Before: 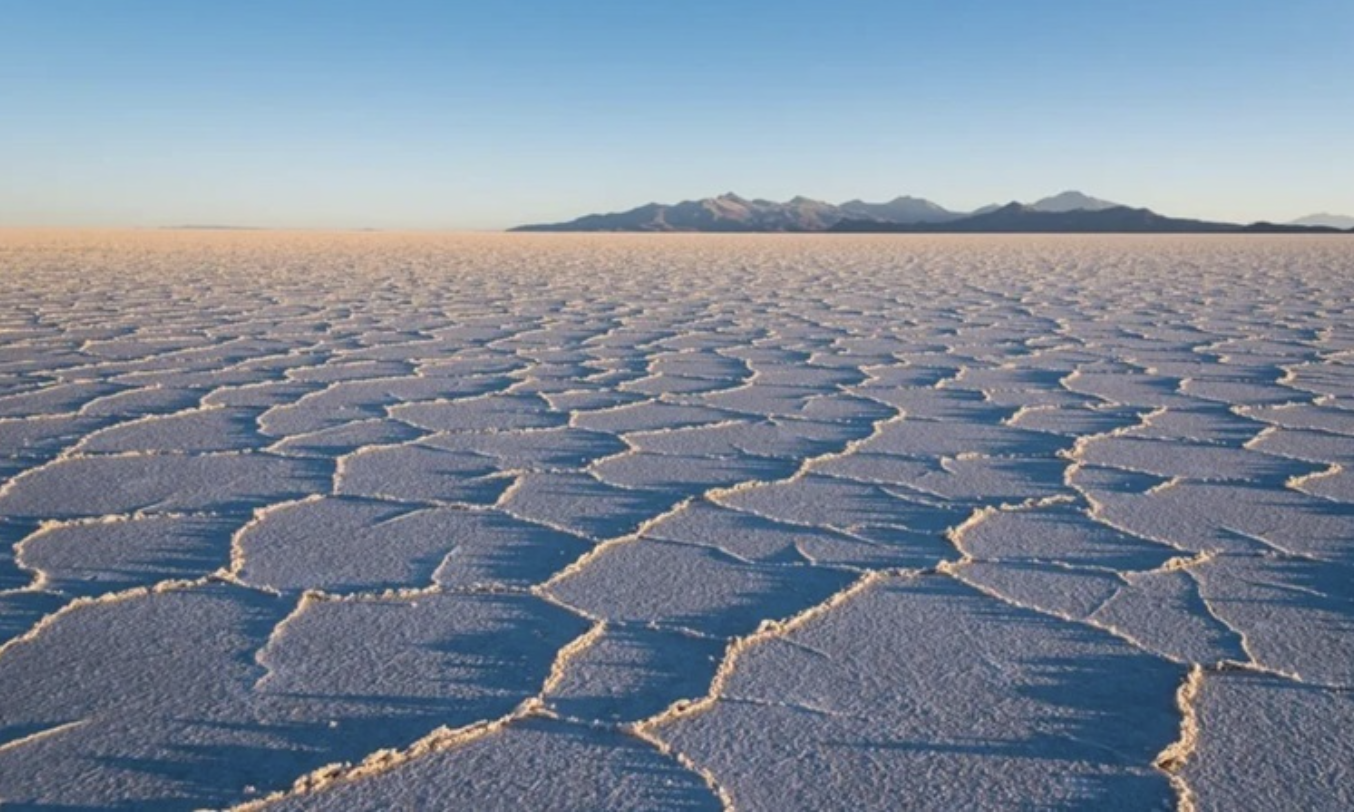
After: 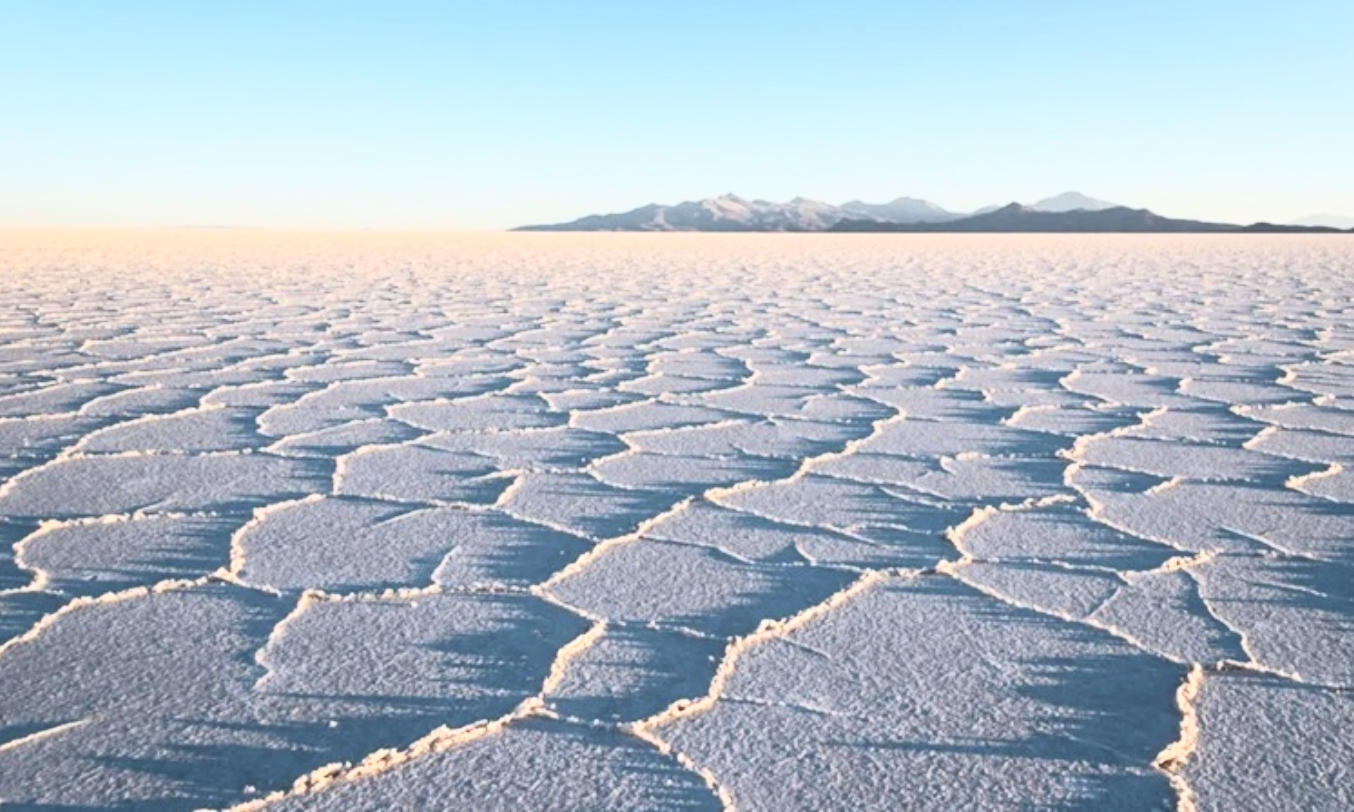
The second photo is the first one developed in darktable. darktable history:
contrast brightness saturation: contrast 0.43, brightness 0.551, saturation -0.196
